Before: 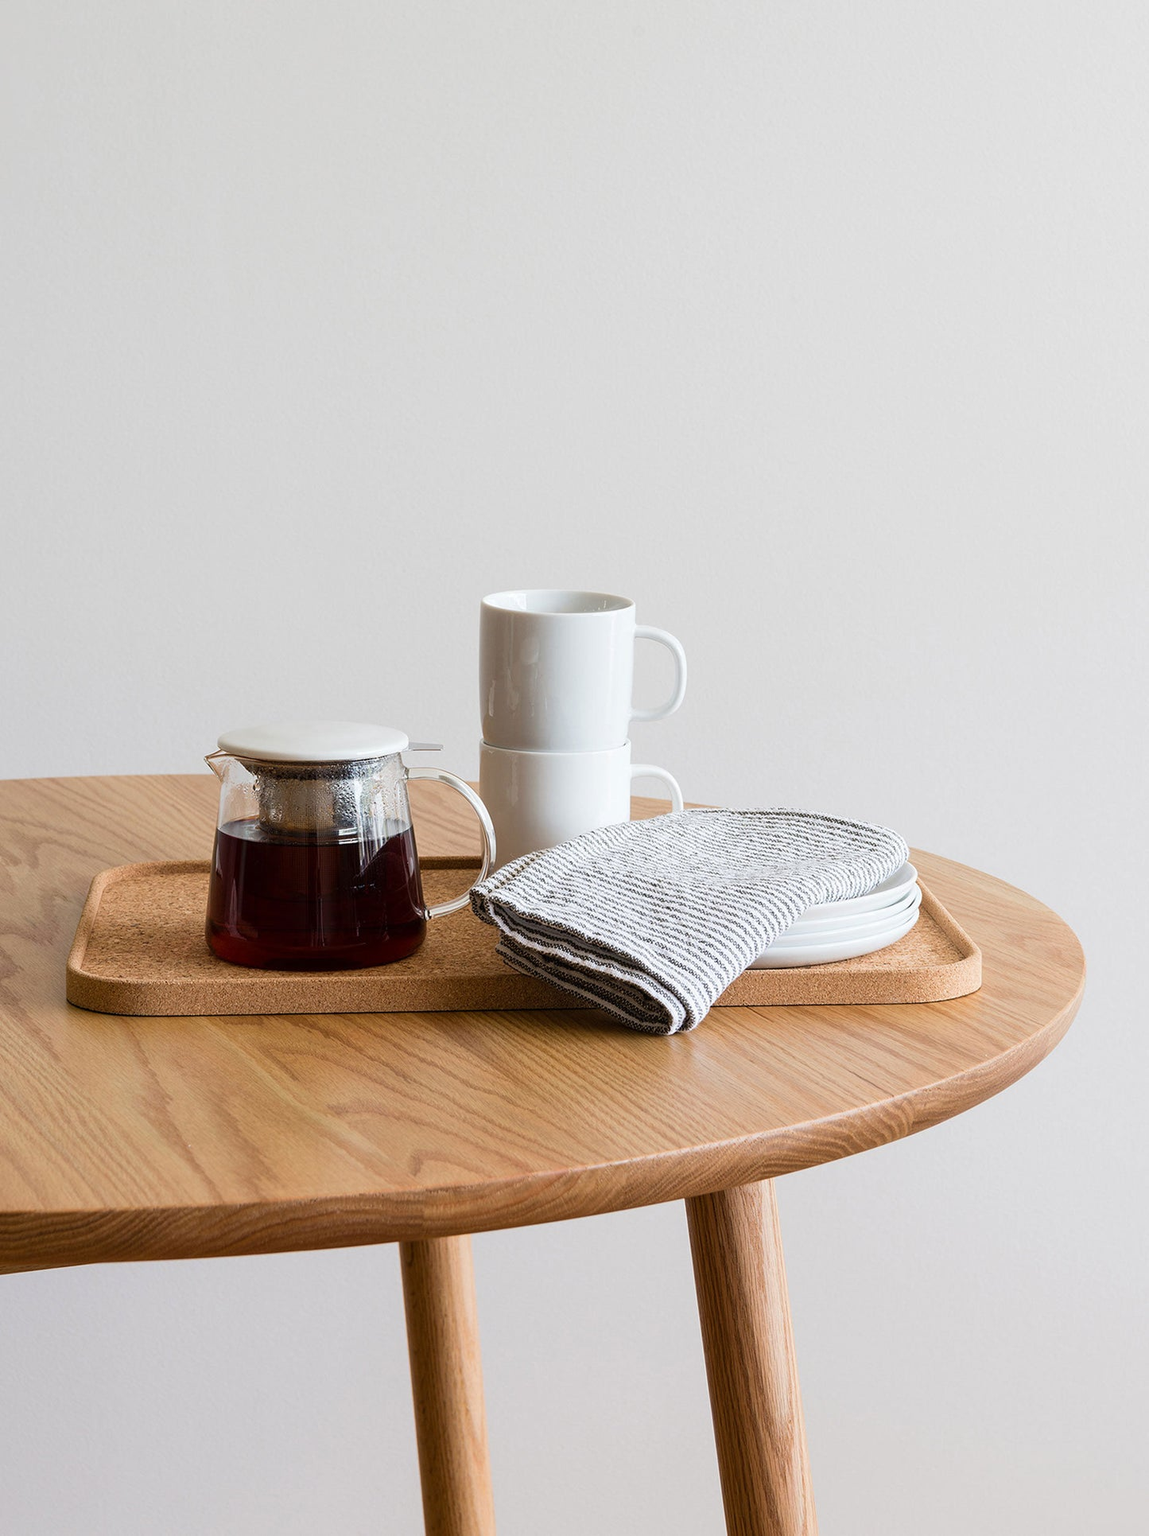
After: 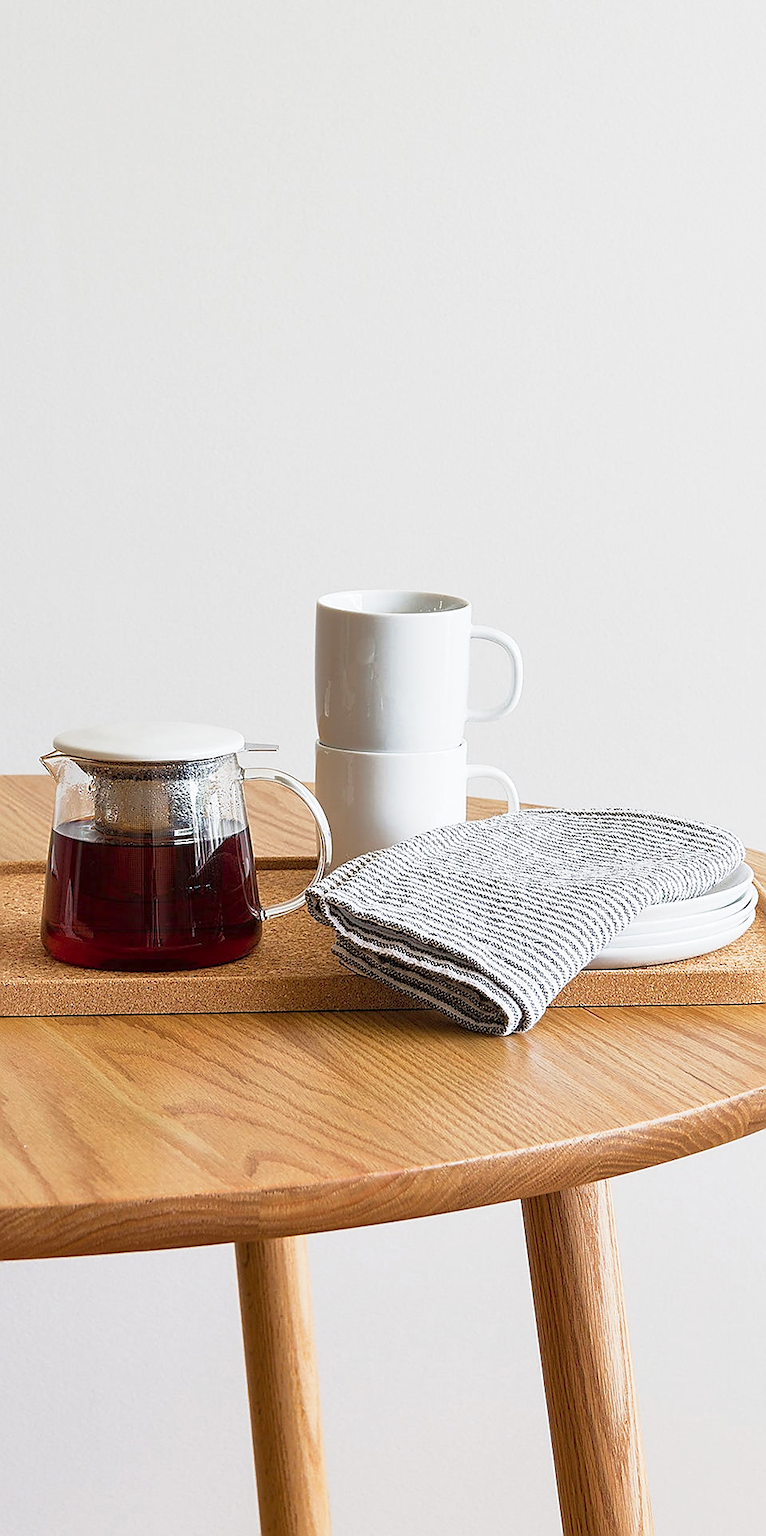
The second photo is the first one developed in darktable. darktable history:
sharpen: radius 1.4, amount 1.25, threshold 0.7
crop and rotate: left 14.385%, right 18.948%
base curve: curves: ch0 [(0, 0) (0.579, 0.807) (1, 1)], preserve colors none
shadows and highlights: on, module defaults
